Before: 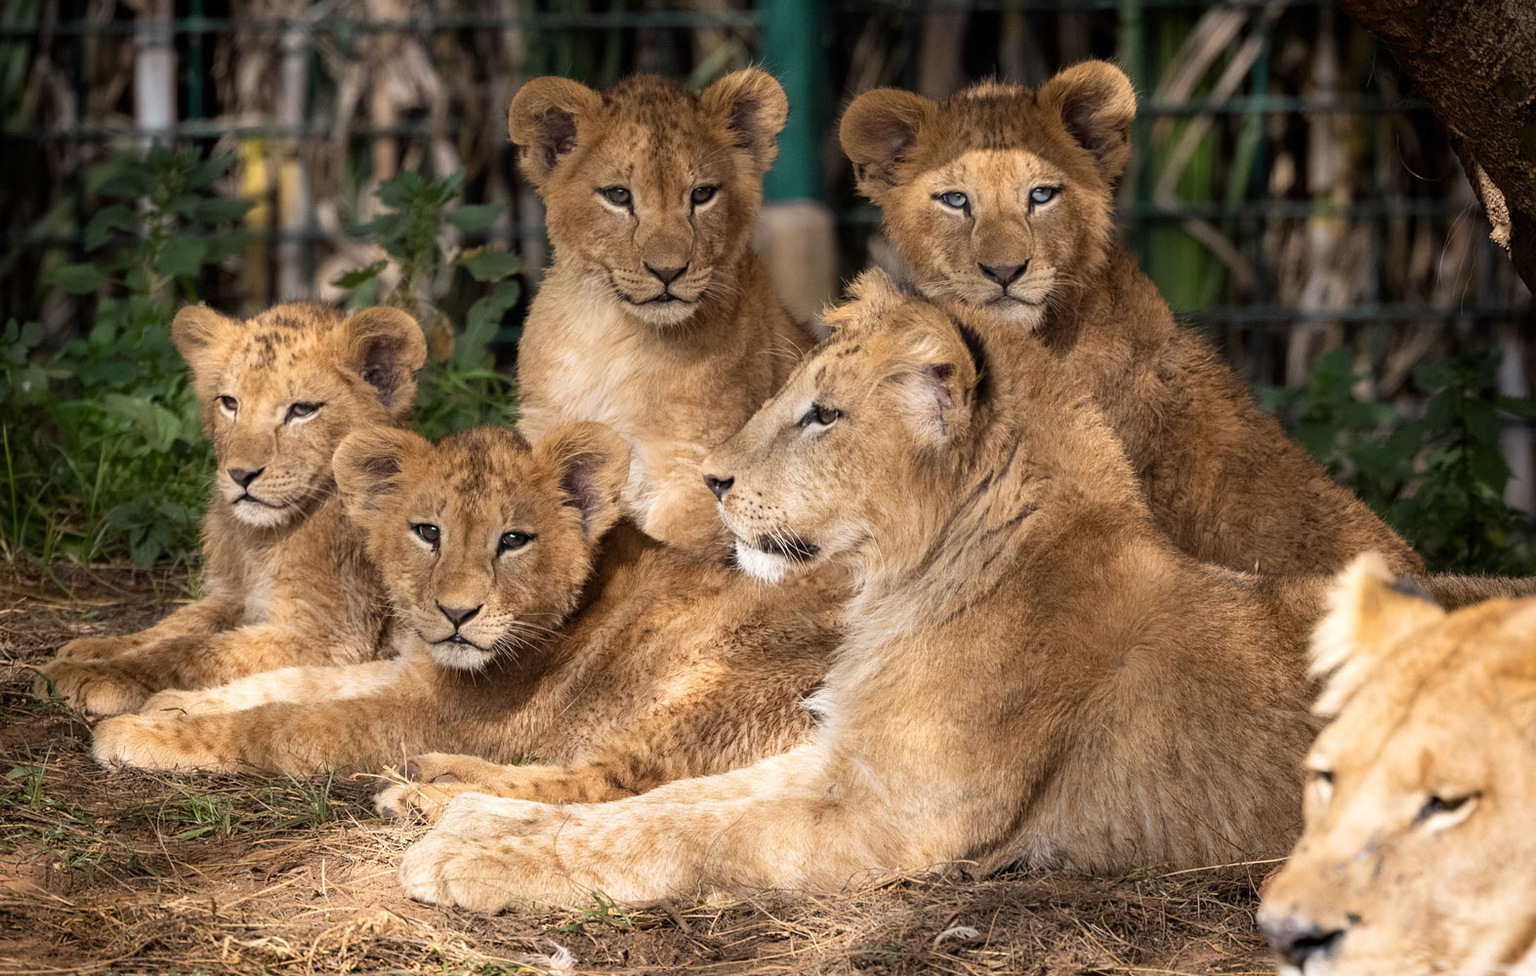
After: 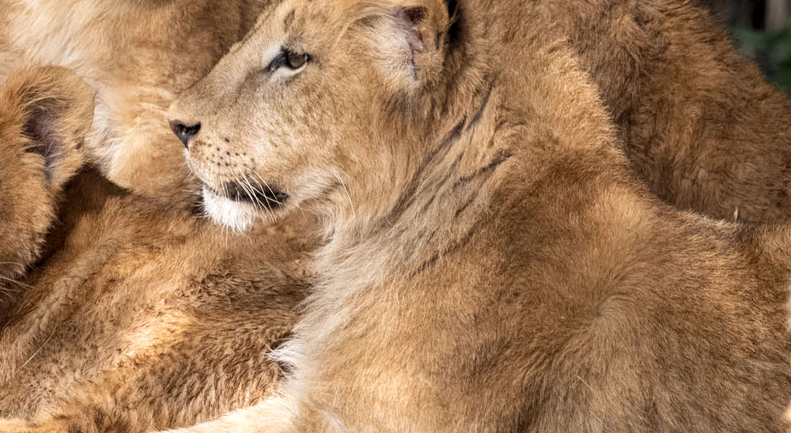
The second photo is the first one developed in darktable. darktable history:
crop: left 35.03%, top 36.625%, right 14.663%, bottom 20.057%
local contrast: highlights 100%, shadows 100%, detail 120%, midtone range 0.2
